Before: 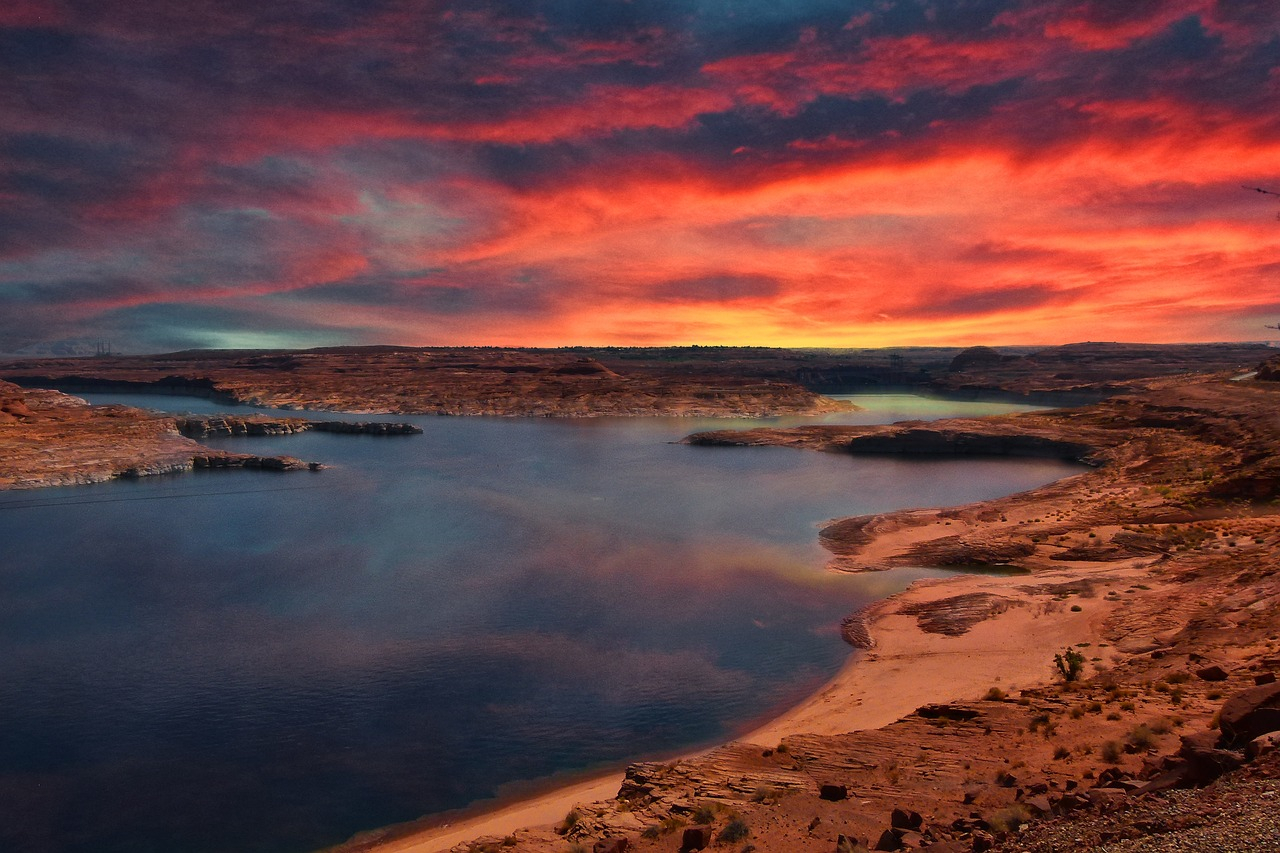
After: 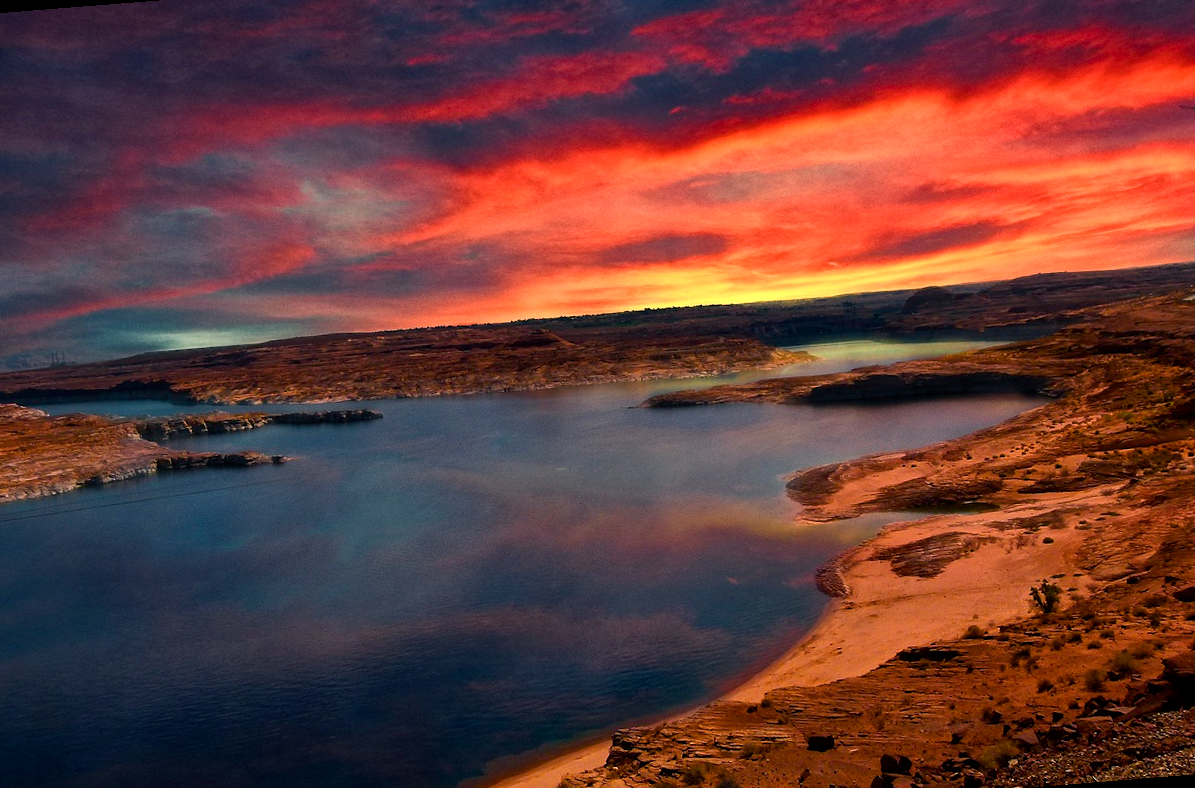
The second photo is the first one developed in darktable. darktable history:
color balance rgb: shadows lift › chroma 2%, shadows lift › hue 185.64°, power › luminance 1.48%, highlights gain › chroma 3%, highlights gain › hue 54.51°, global offset › luminance -0.4%, perceptual saturation grading › highlights -18.47%, perceptual saturation grading › mid-tones 6.62%, perceptual saturation grading › shadows 28.22%, perceptual brilliance grading › highlights 15.68%, perceptual brilliance grading › shadows -14.29%, global vibrance 25.96%, contrast 6.45%
contrast equalizer: y [[0.5, 0.5, 0.468, 0.5, 0.5, 0.5], [0.5 ×6], [0.5 ×6], [0 ×6], [0 ×6]]
rotate and perspective: rotation -4.57°, crop left 0.054, crop right 0.944, crop top 0.087, crop bottom 0.914
